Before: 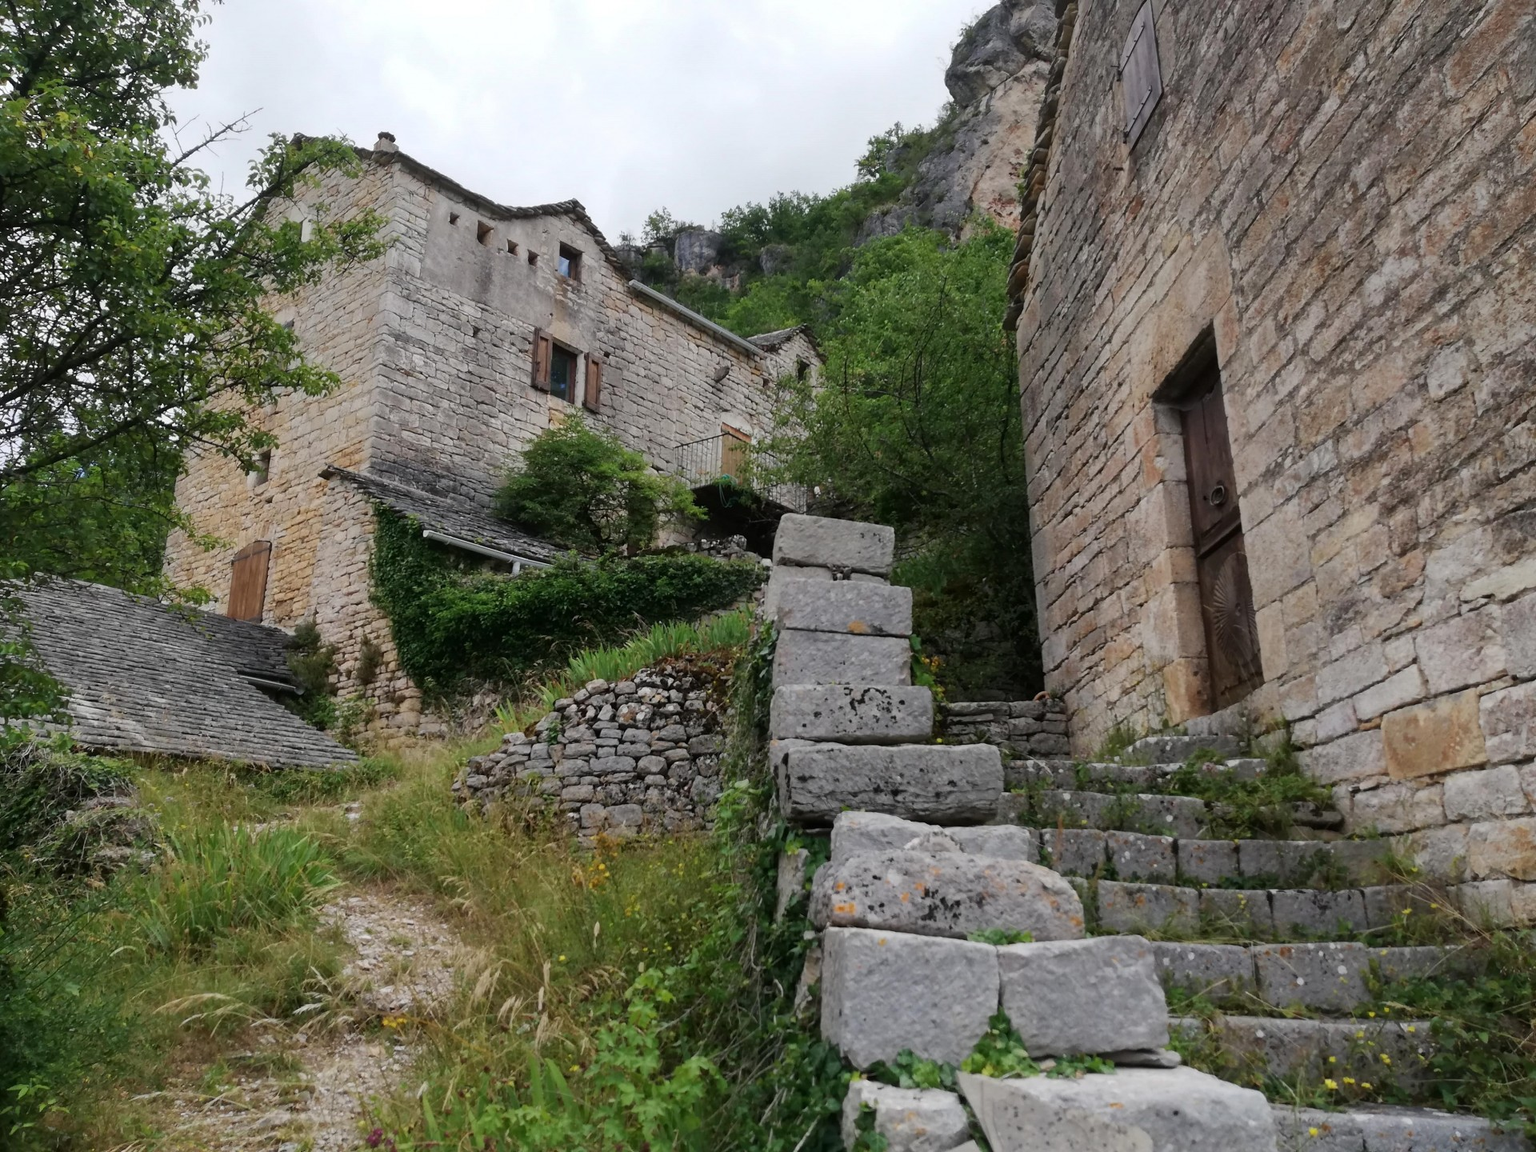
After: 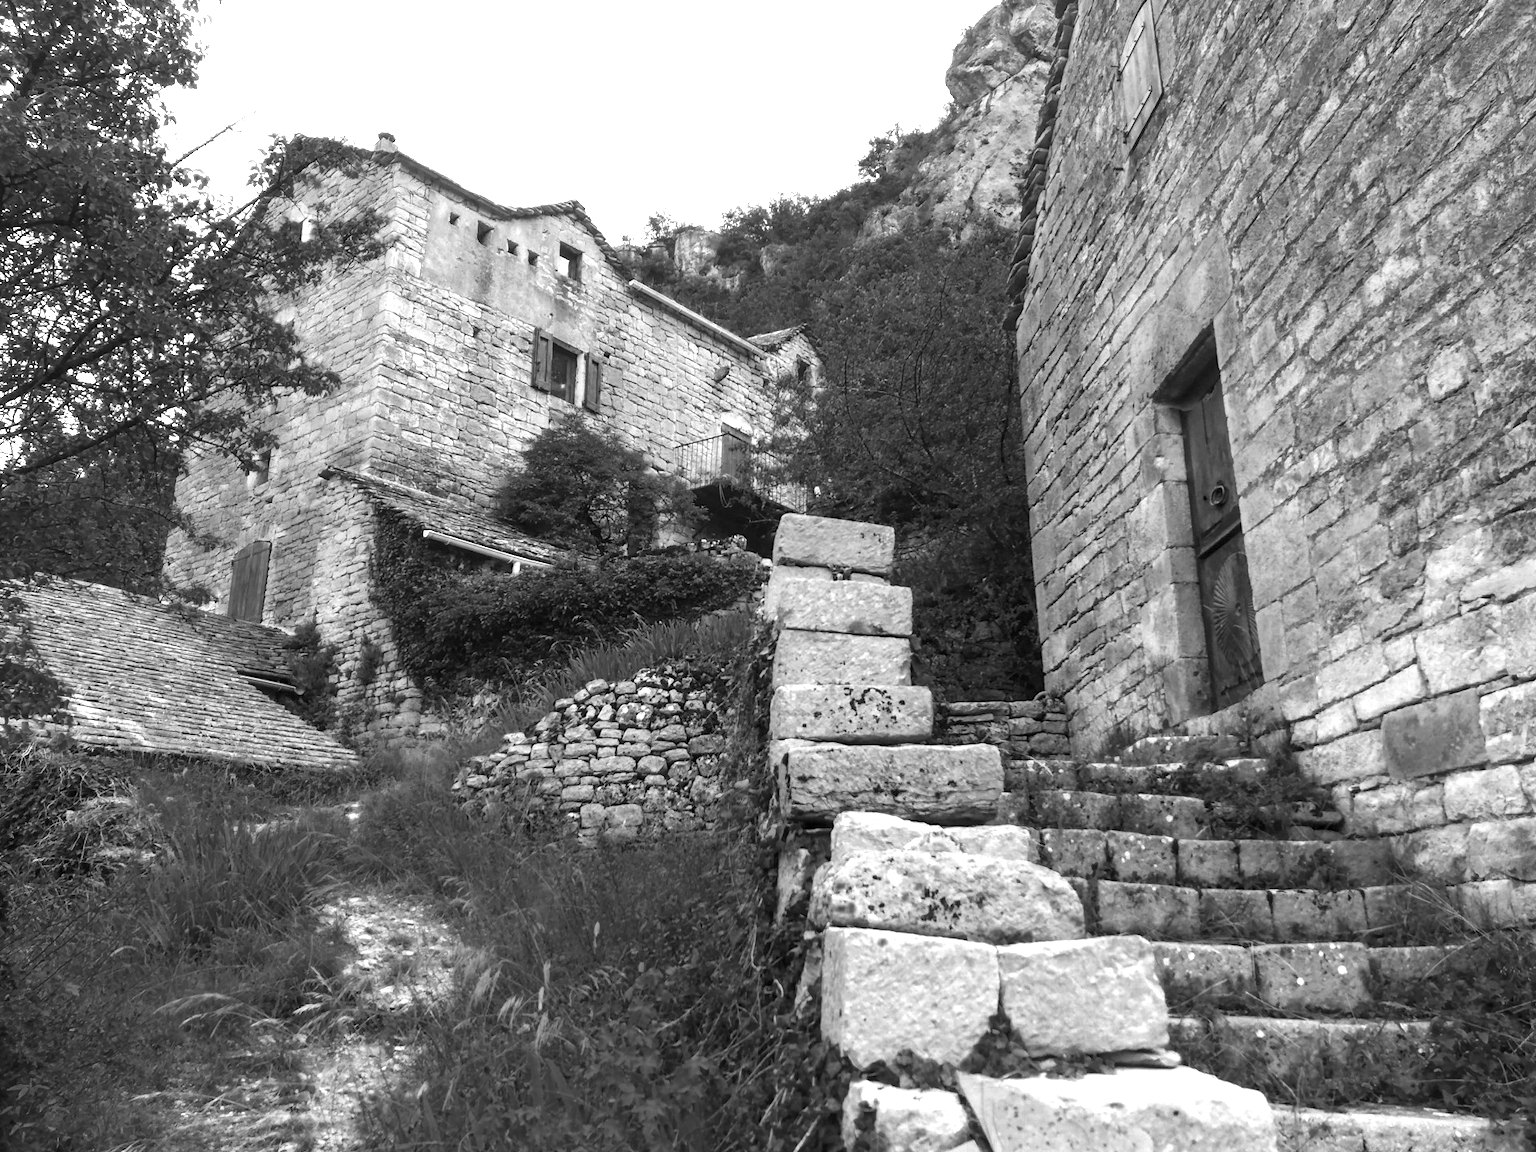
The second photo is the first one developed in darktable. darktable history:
tone equalizer: mask exposure compensation -0.511 EV
local contrast: on, module defaults
exposure: exposure 1.254 EV, compensate highlight preservation false
color zones: curves: ch0 [(0.287, 0.048) (0.493, 0.484) (0.737, 0.816)]; ch1 [(0, 0) (0.143, 0) (0.286, 0) (0.429, 0) (0.571, 0) (0.714, 0) (0.857, 0)]
